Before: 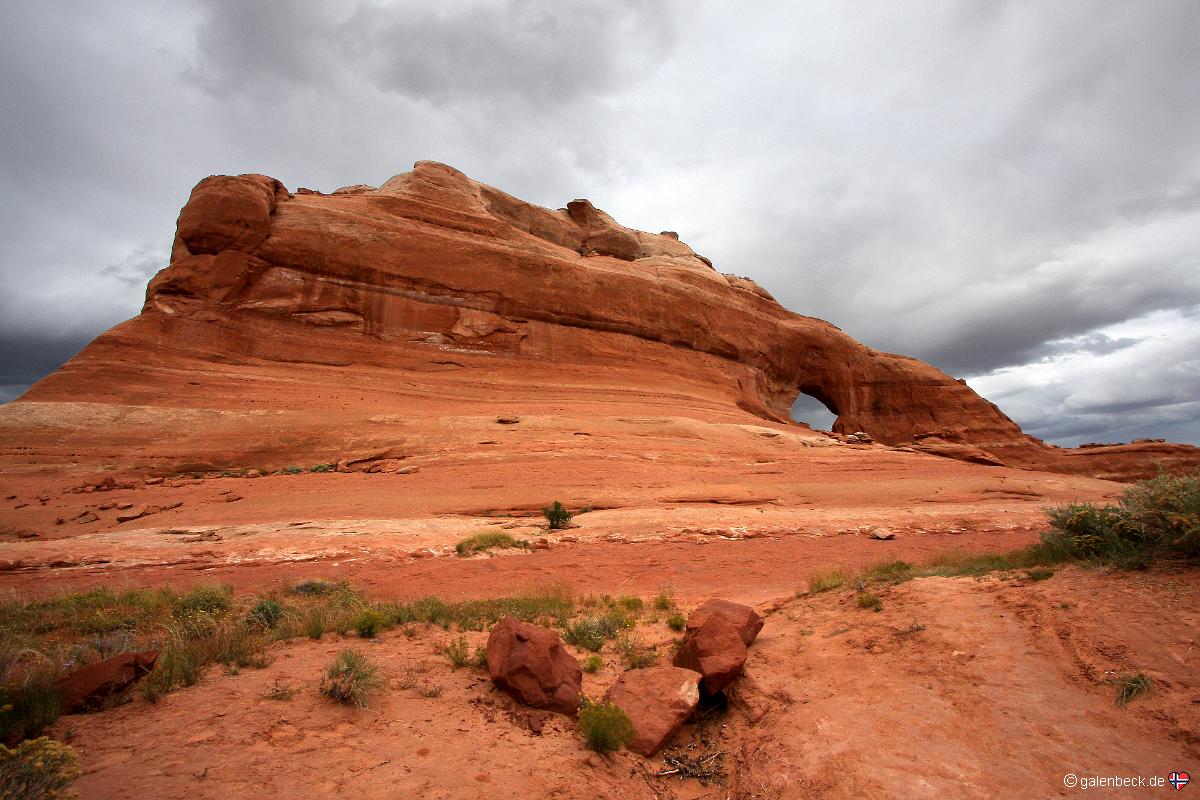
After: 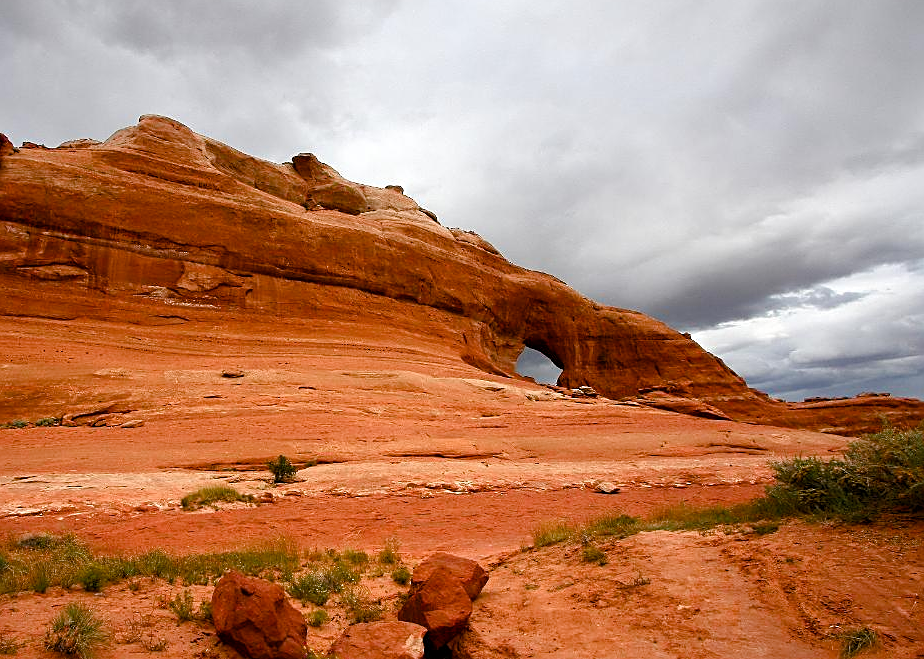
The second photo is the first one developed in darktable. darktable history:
color zones: curves: ch0 [(0, 0.5) (0.143, 0.5) (0.286, 0.456) (0.429, 0.5) (0.571, 0.5) (0.714, 0.5) (0.857, 0.5) (1, 0.5)]; ch1 [(0, 0.5) (0.143, 0.5) (0.286, 0.422) (0.429, 0.5) (0.571, 0.5) (0.714, 0.5) (0.857, 0.5) (1, 0.5)]
sharpen: on, module defaults
crop: left 22.981%, top 5.858%, bottom 11.704%
color balance rgb: shadows lift › chroma 0.951%, shadows lift › hue 115.44°, perceptual saturation grading › global saturation 39.405%, perceptual saturation grading › highlights -50.559%, perceptual saturation grading › shadows 30.872%
